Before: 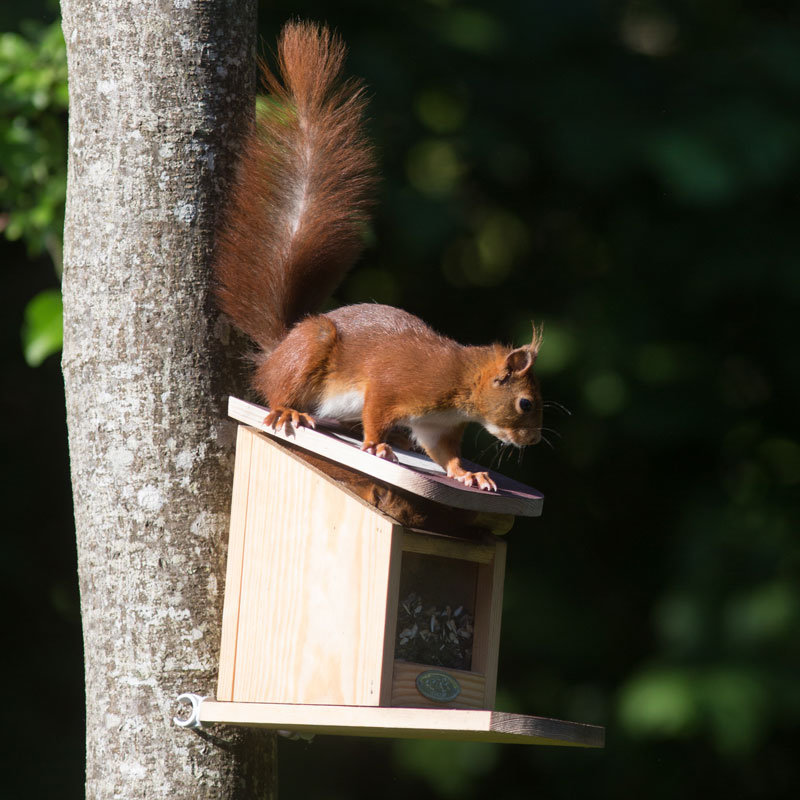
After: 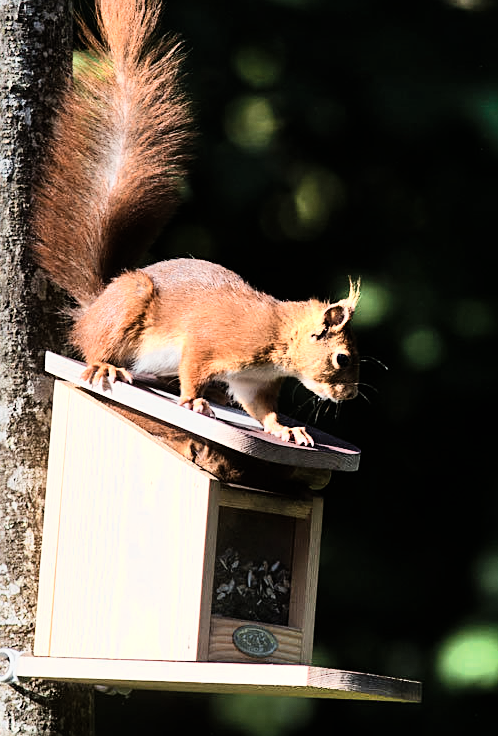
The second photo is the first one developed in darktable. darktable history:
exposure: exposure 0.566 EV, compensate highlight preservation false
crop and rotate: left 22.918%, top 5.629%, right 14.711%, bottom 2.247%
tone equalizer: -8 EV -0.75 EV, -7 EV -0.7 EV, -6 EV -0.6 EV, -5 EV -0.4 EV, -3 EV 0.4 EV, -2 EV 0.6 EV, -1 EV 0.7 EV, +0 EV 0.75 EV, edges refinement/feathering 500, mask exposure compensation -1.57 EV, preserve details no
color zones: curves: ch0 [(0.018, 0.548) (0.197, 0.654) (0.425, 0.447) (0.605, 0.658) (0.732, 0.579)]; ch1 [(0.105, 0.531) (0.224, 0.531) (0.386, 0.39) (0.618, 0.456) (0.732, 0.456) (0.956, 0.421)]; ch2 [(0.039, 0.583) (0.215, 0.465) (0.399, 0.544) (0.465, 0.548) (0.614, 0.447) (0.724, 0.43) (0.882, 0.623) (0.956, 0.632)]
shadows and highlights: soften with gaussian
filmic rgb: black relative exposure -7.65 EV, white relative exposure 4.56 EV, hardness 3.61
sharpen: on, module defaults
